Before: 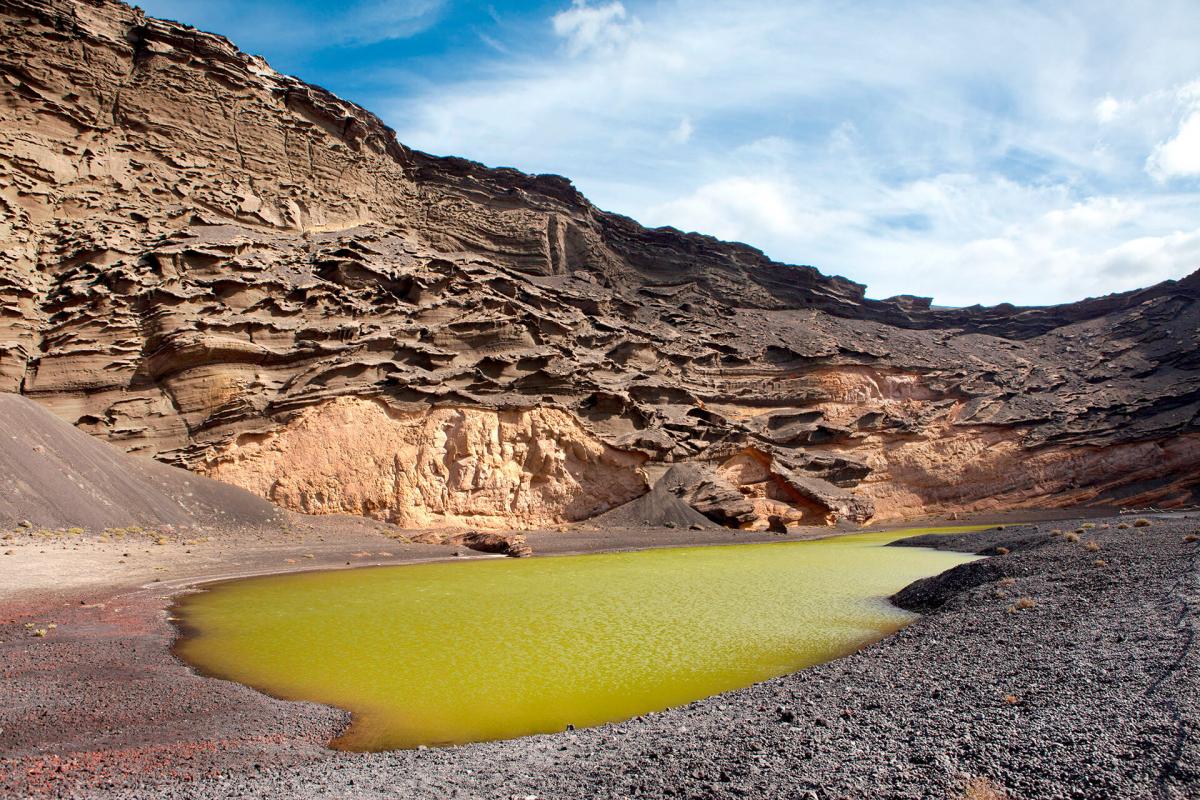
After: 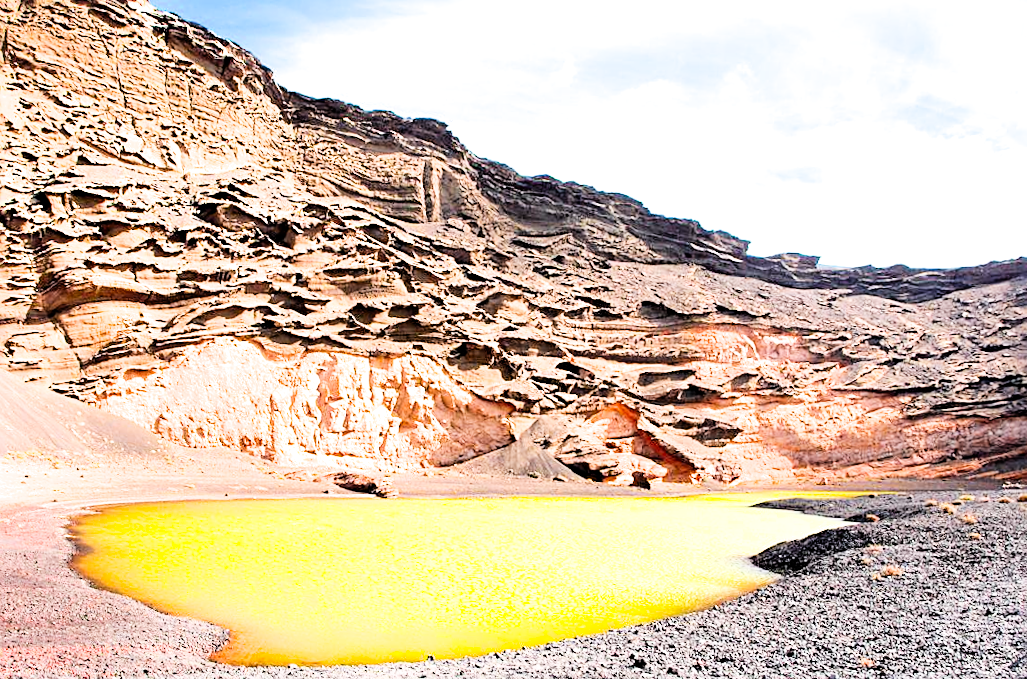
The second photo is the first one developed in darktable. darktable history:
sharpen: on, module defaults
filmic rgb: black relative exposure -5 EV, hardness 2.88, contrast 1.3, highlights saturation mix -10%
rotate and perspective: rotation 0.062°, lens shift (vertical) 0.115, lens shift (horizontal) -0.133, crop left 0.047, crop right 0.94, crop top 0.061, crop bottom 0.94
crop and rotate: angle -1.96°, left 3.097%, top 4.154%, right 1.586%, bottom 0.529%
exposure: black level correction 0, exposure 2.138 EV, compensate exposure bias true, compensate highlight preservation false
white balance: red 1, blue 1
color zones: curves: ch0 [(0.224, 0.526) (0.75, 0.5)]; ch1 [(0.055, 0.526) (0.224, 0.761) (0.377, 0.526) (0.75, 0.5)]
